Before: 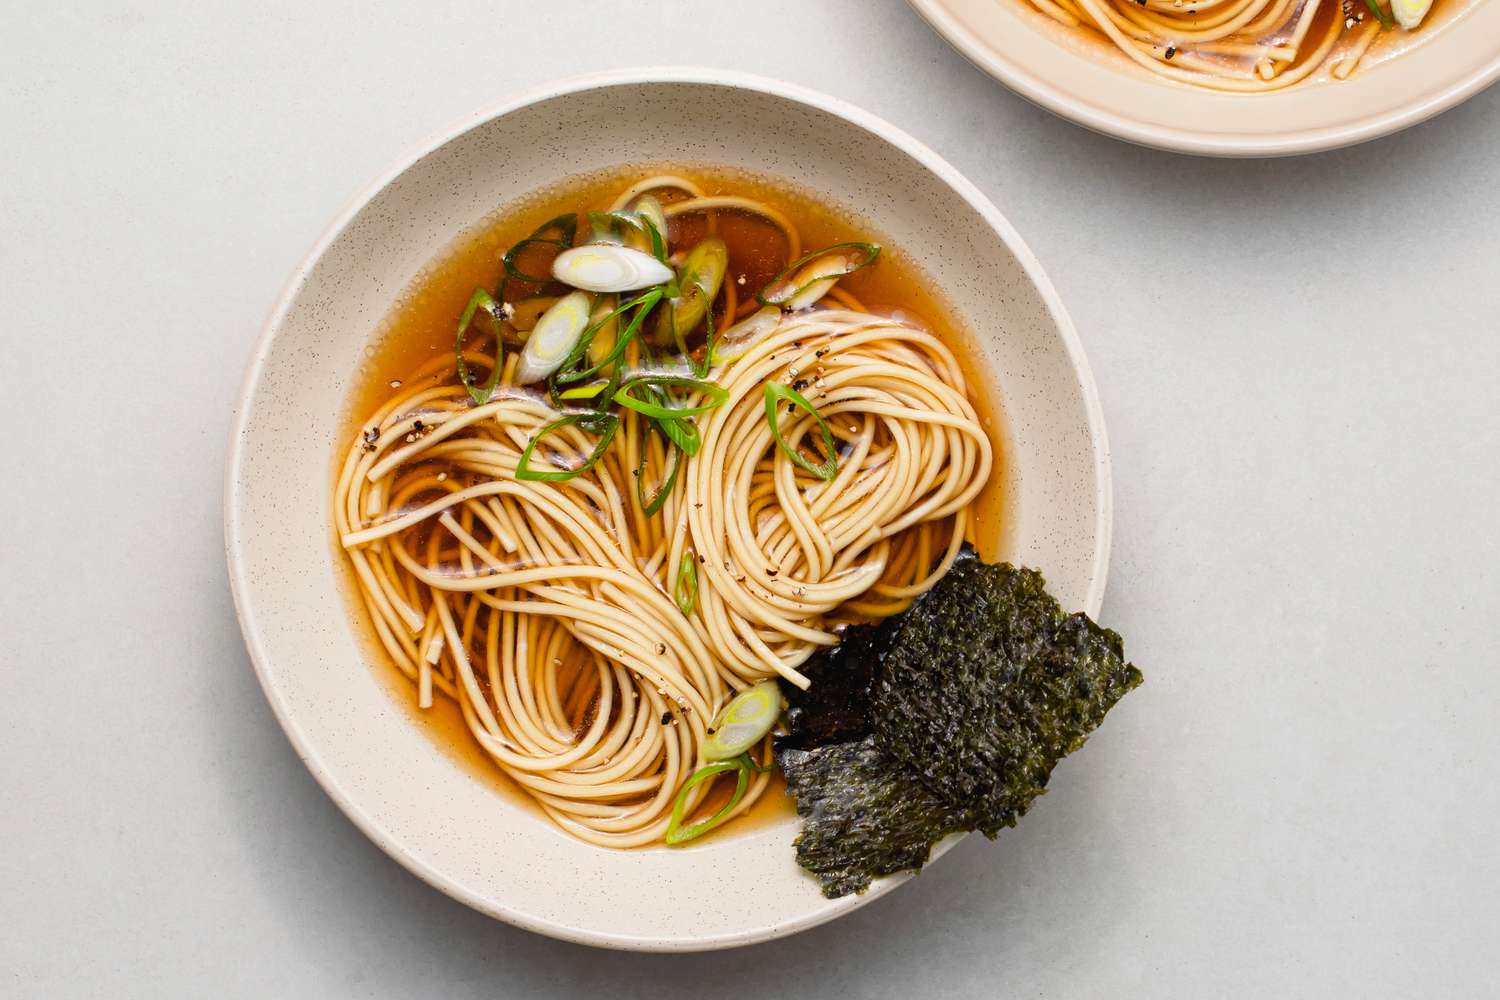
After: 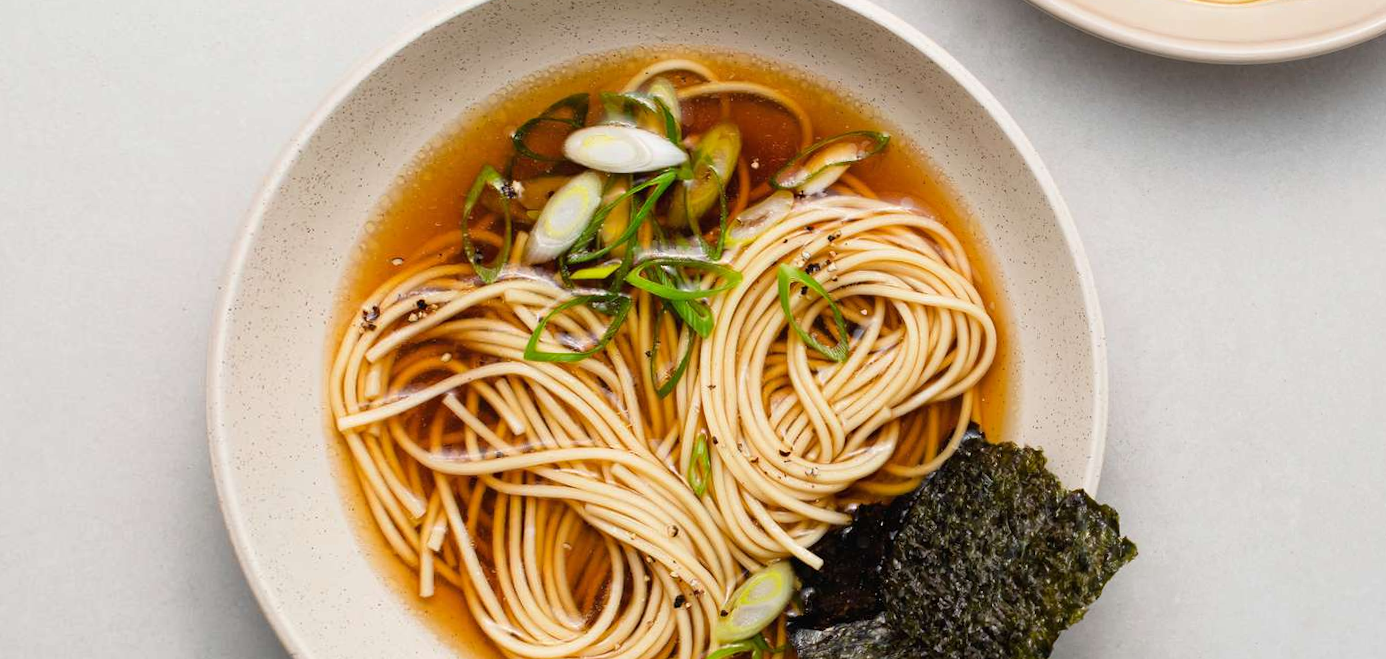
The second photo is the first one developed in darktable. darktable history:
rotate and perspective: rotation -0.013°, lens shift (vertical) -0.027, lens shift (horizontal) 0.178, crop left 0.016, crop right 0.989, crop top 0.082, crop bottom 0.918
crop: left 2.737%, top 7.287%, right 3.421%, bottom 20.179%
